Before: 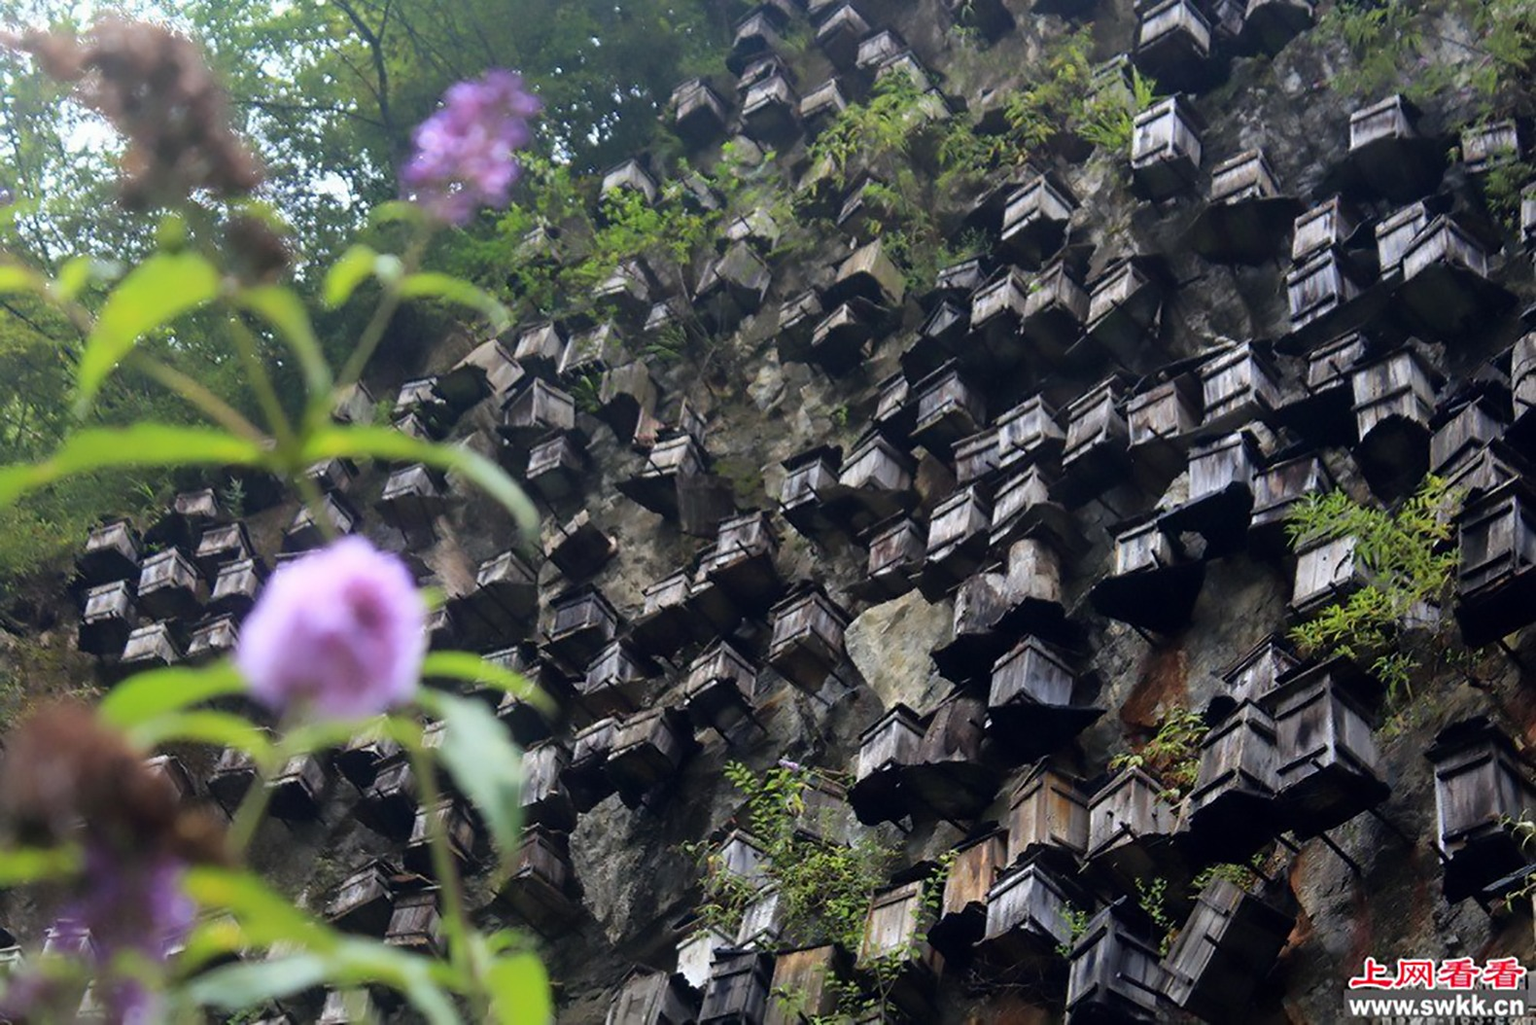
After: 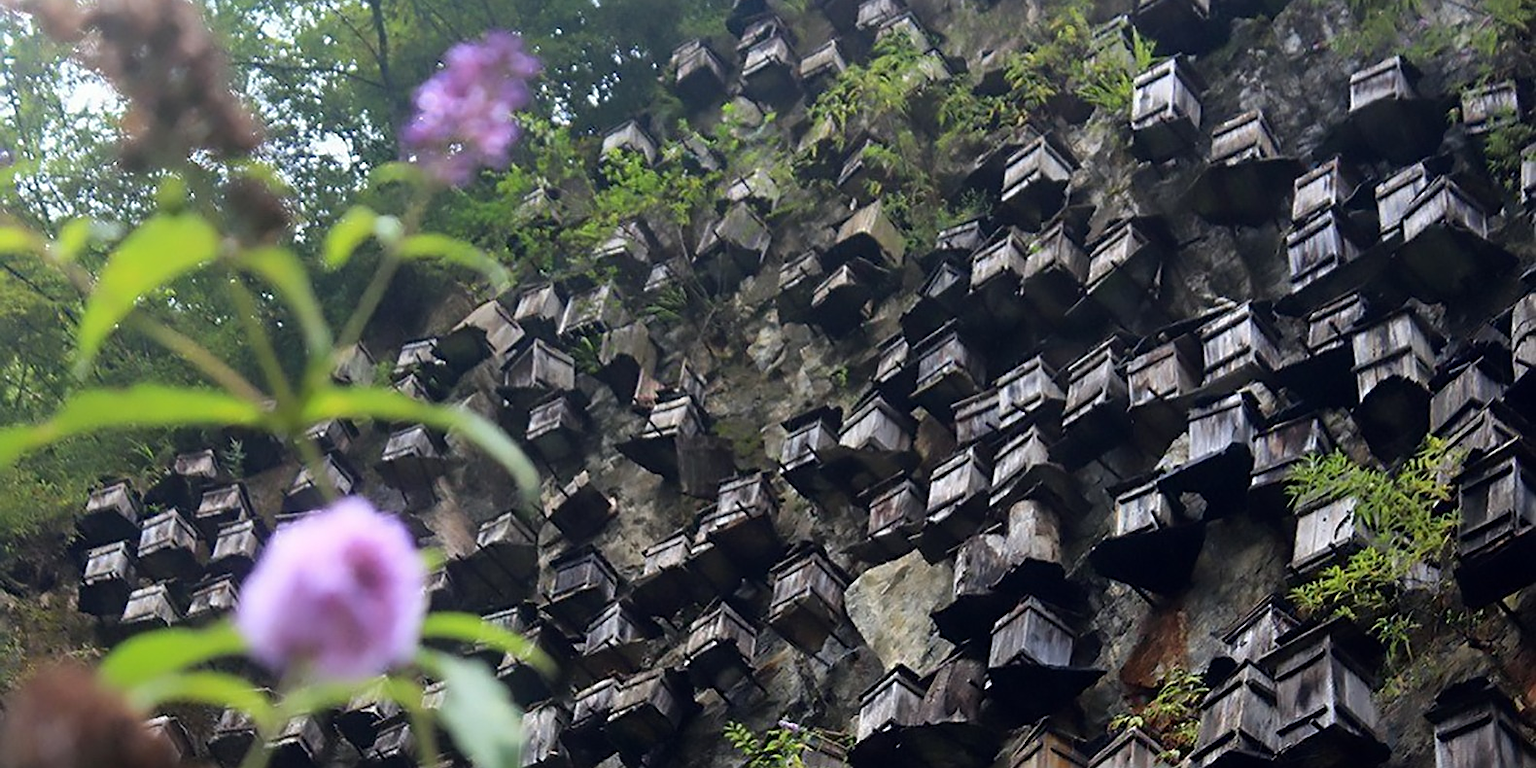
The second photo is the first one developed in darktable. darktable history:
sharpen: on, module defaults
crop: top 3.857%, bottom 21.132%
